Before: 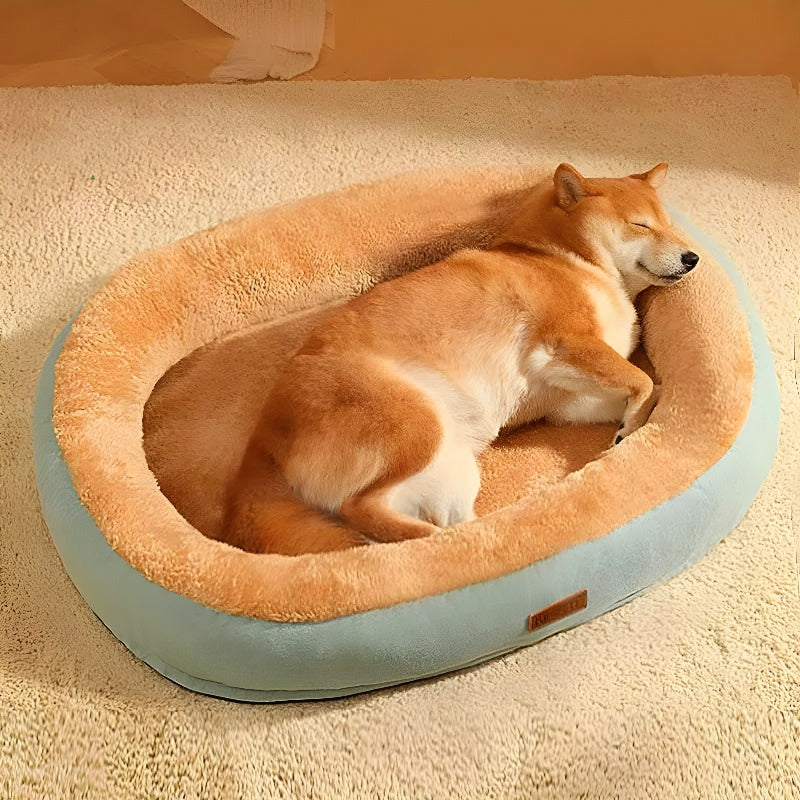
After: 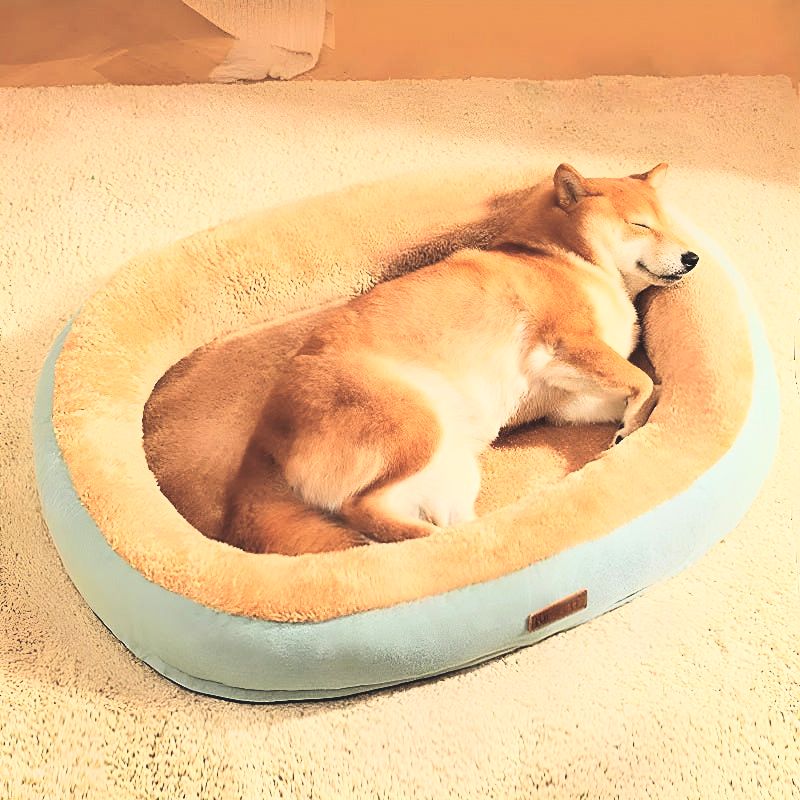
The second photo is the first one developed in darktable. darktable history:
rgb curve: curves: ch0 [(0, 0) (0.21, 0.15) (0.24, 0.21) (0.5, 0.75) (0.75, 0.96) (0.89, 0.99) (1, 1)]; ch1 [(0, 0.02) (0.21, 0.13) (0.25, 0.2) (0.5, 0.67) (0.75, 0.9) (0.89, 0.97) (1, 1)]; ch2 [(0, 0.02) (0.21, 0.13) (0.25, 0.2) (0.5, 0.67) (0.75, 0.9) (0.89, 0.97) (1, 1)], compensate middle gray true
tone equalizer: on, module defaults
exposure: black level correction -0.036, exposure -0.497 EV, compensate highlight preservation false
